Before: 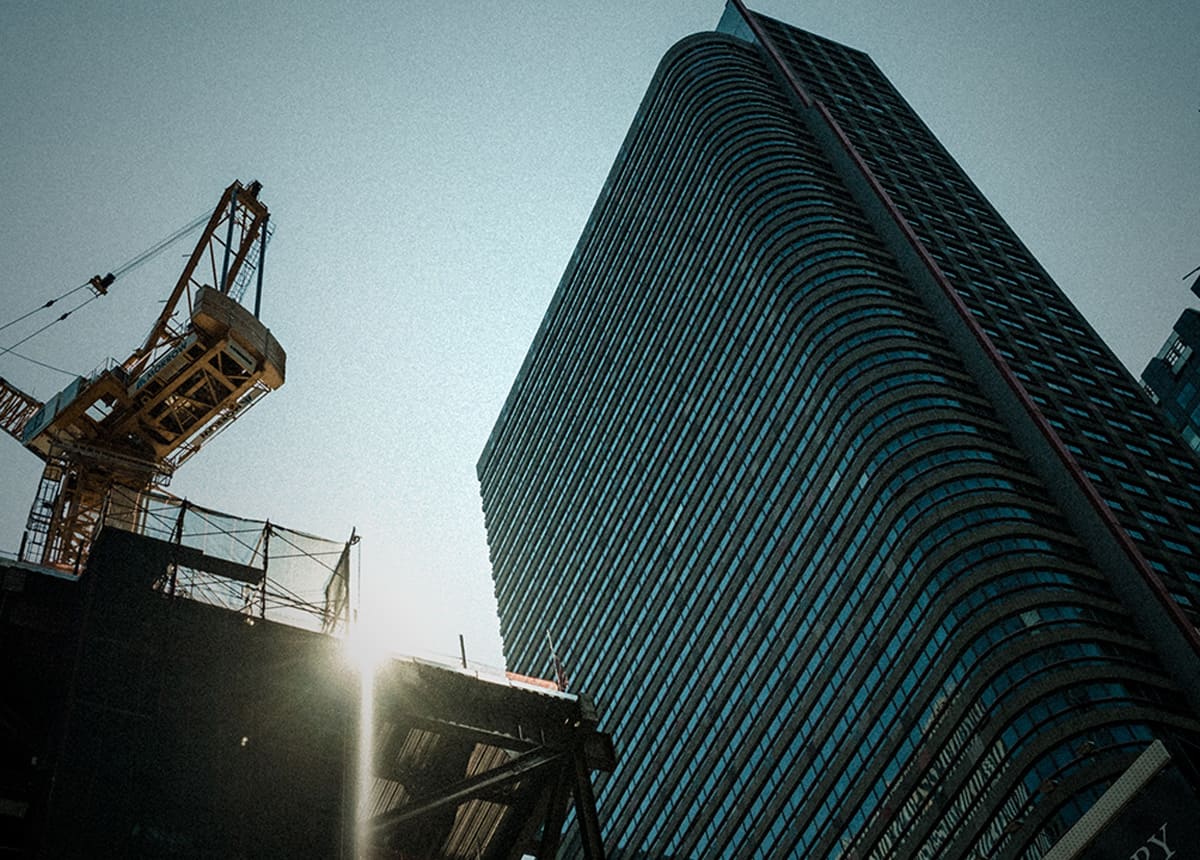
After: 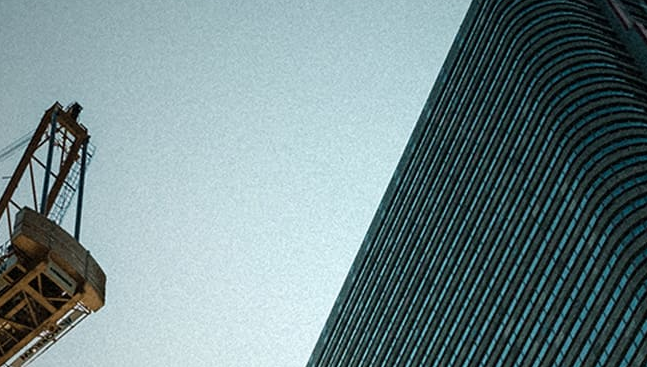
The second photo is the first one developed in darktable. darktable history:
crop: left 15.043%, top 9.11%, right 30.961%, bottom 48.215%
